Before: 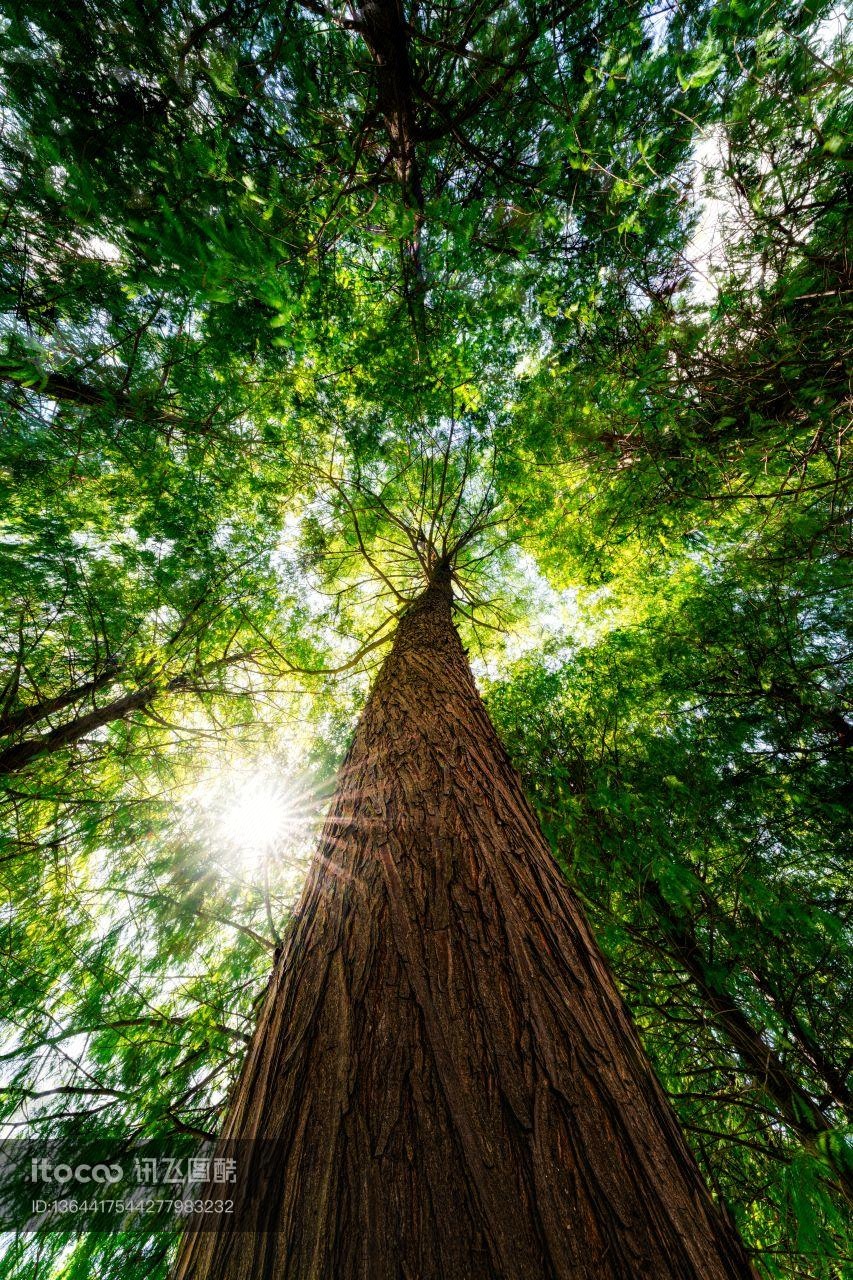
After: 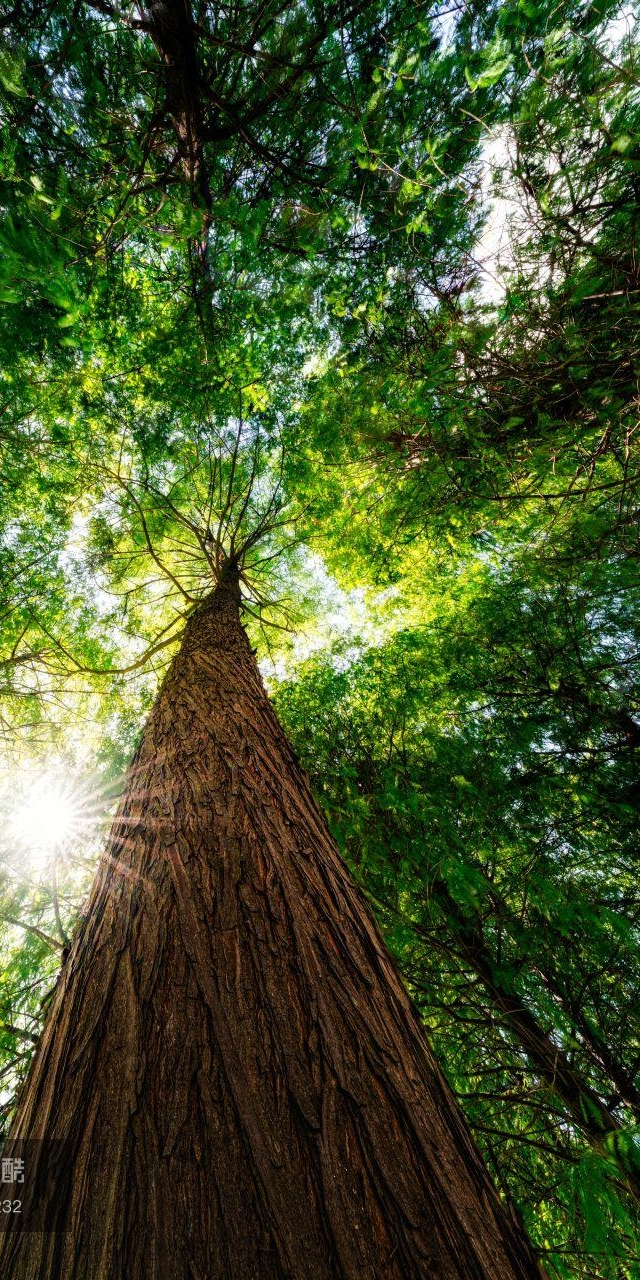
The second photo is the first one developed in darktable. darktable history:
crop and rotate: left 24.943%
